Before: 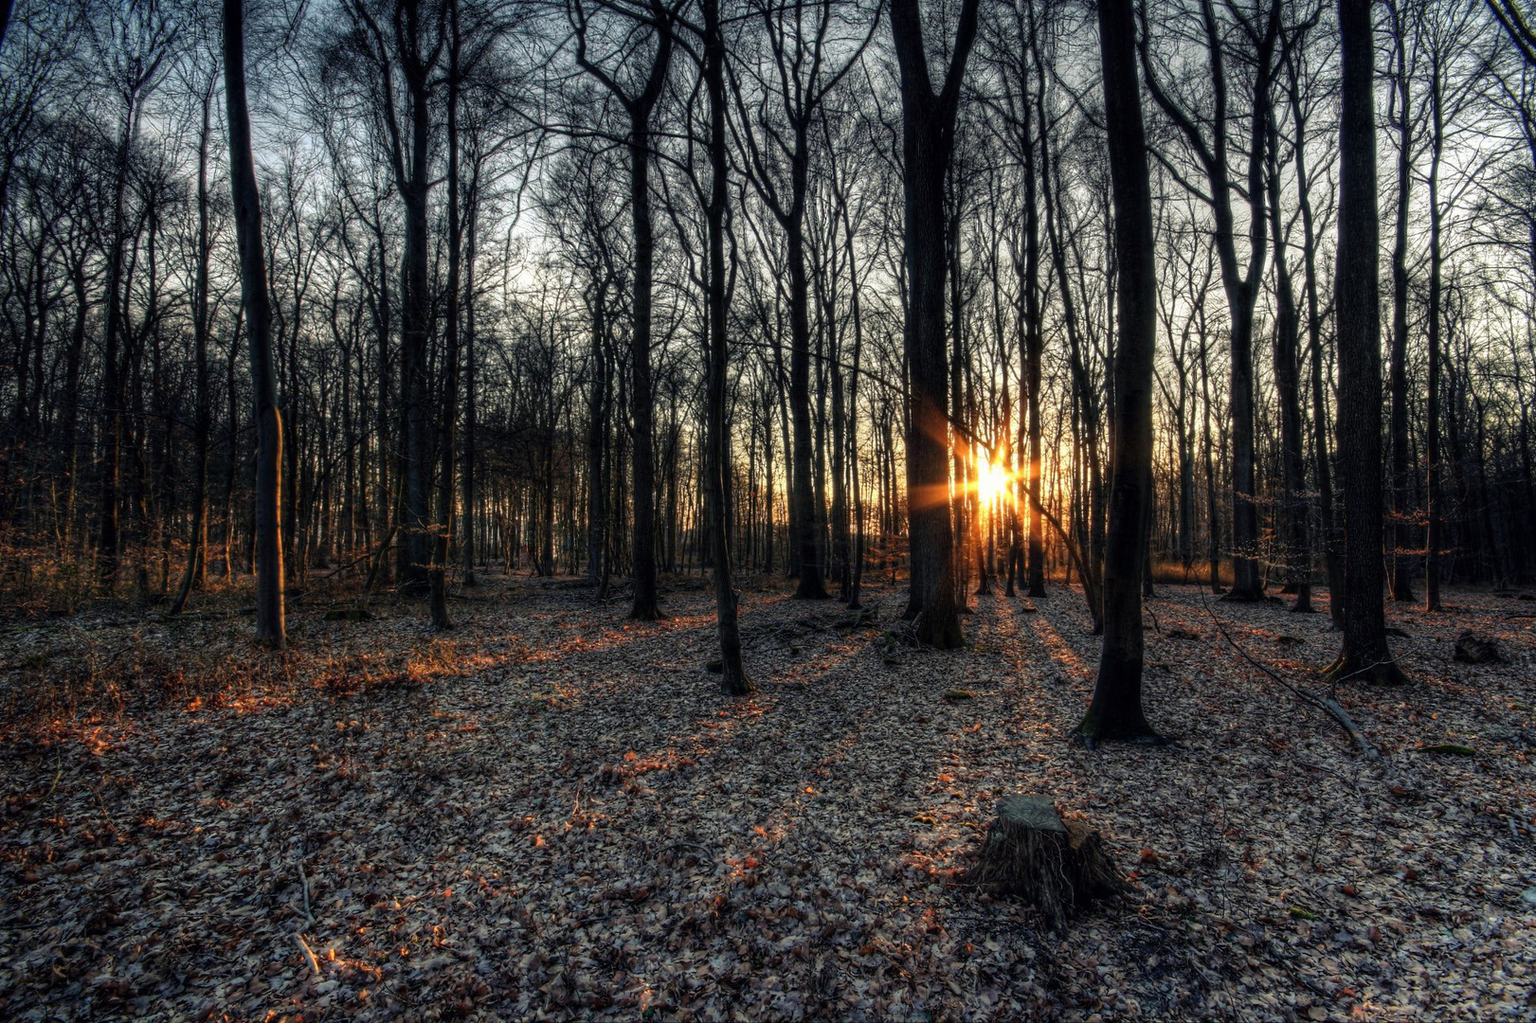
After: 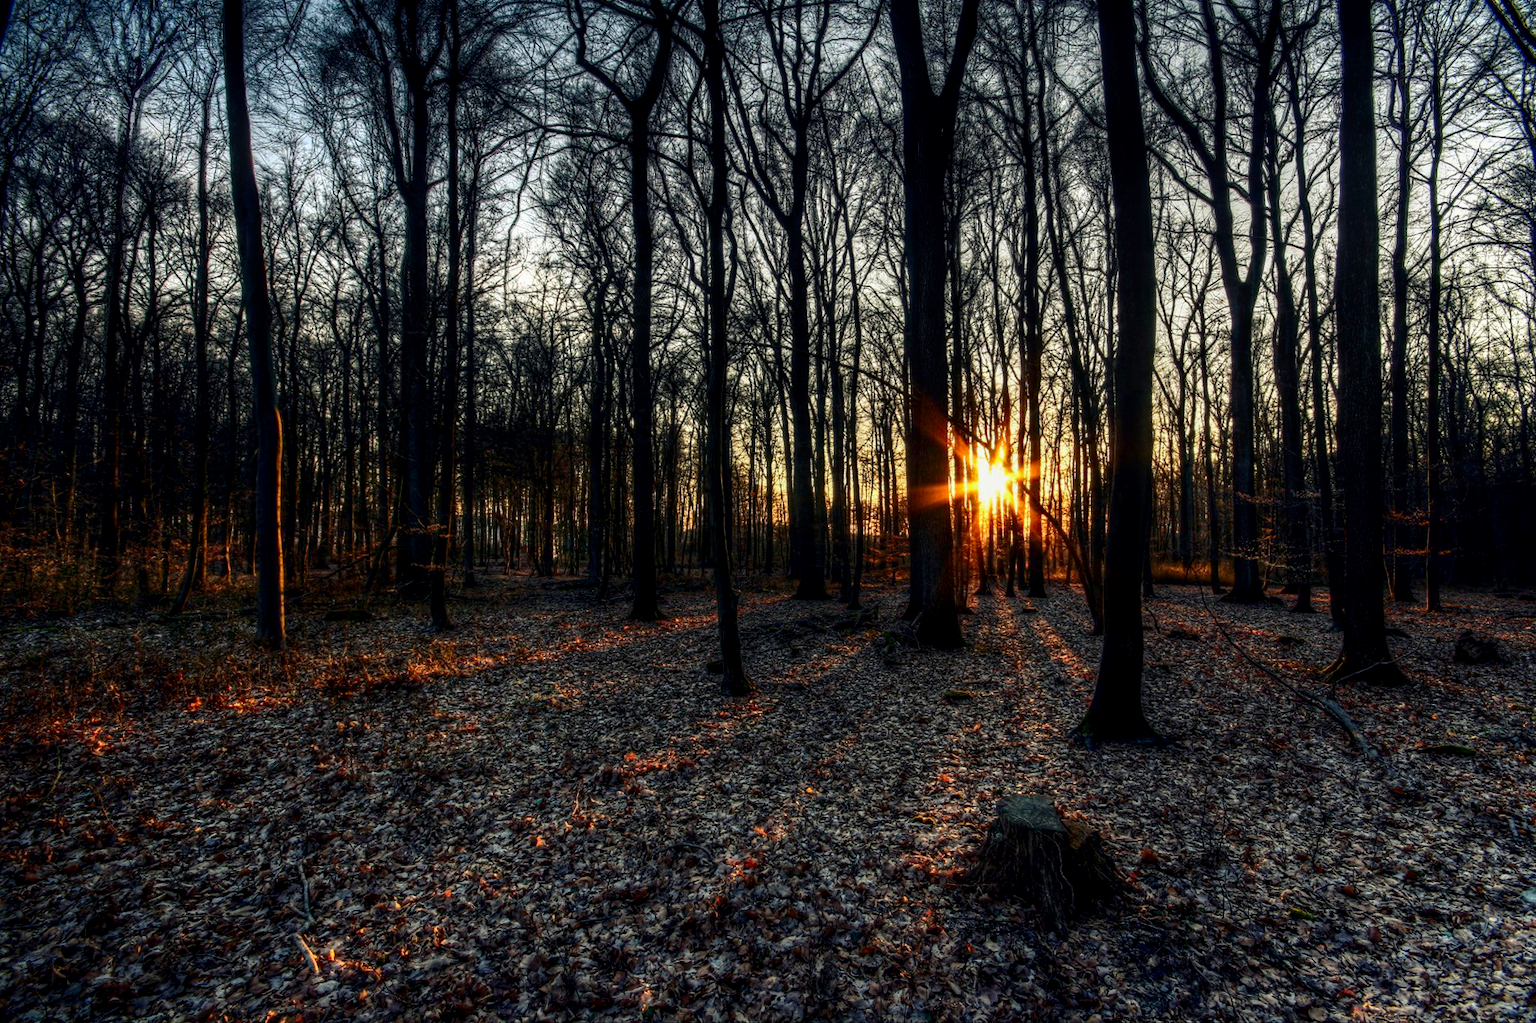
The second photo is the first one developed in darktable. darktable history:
contrast brightness saturation: contrast 0.19, brightness -0.11, saturation 0.21
local contrast: on, module defaults
